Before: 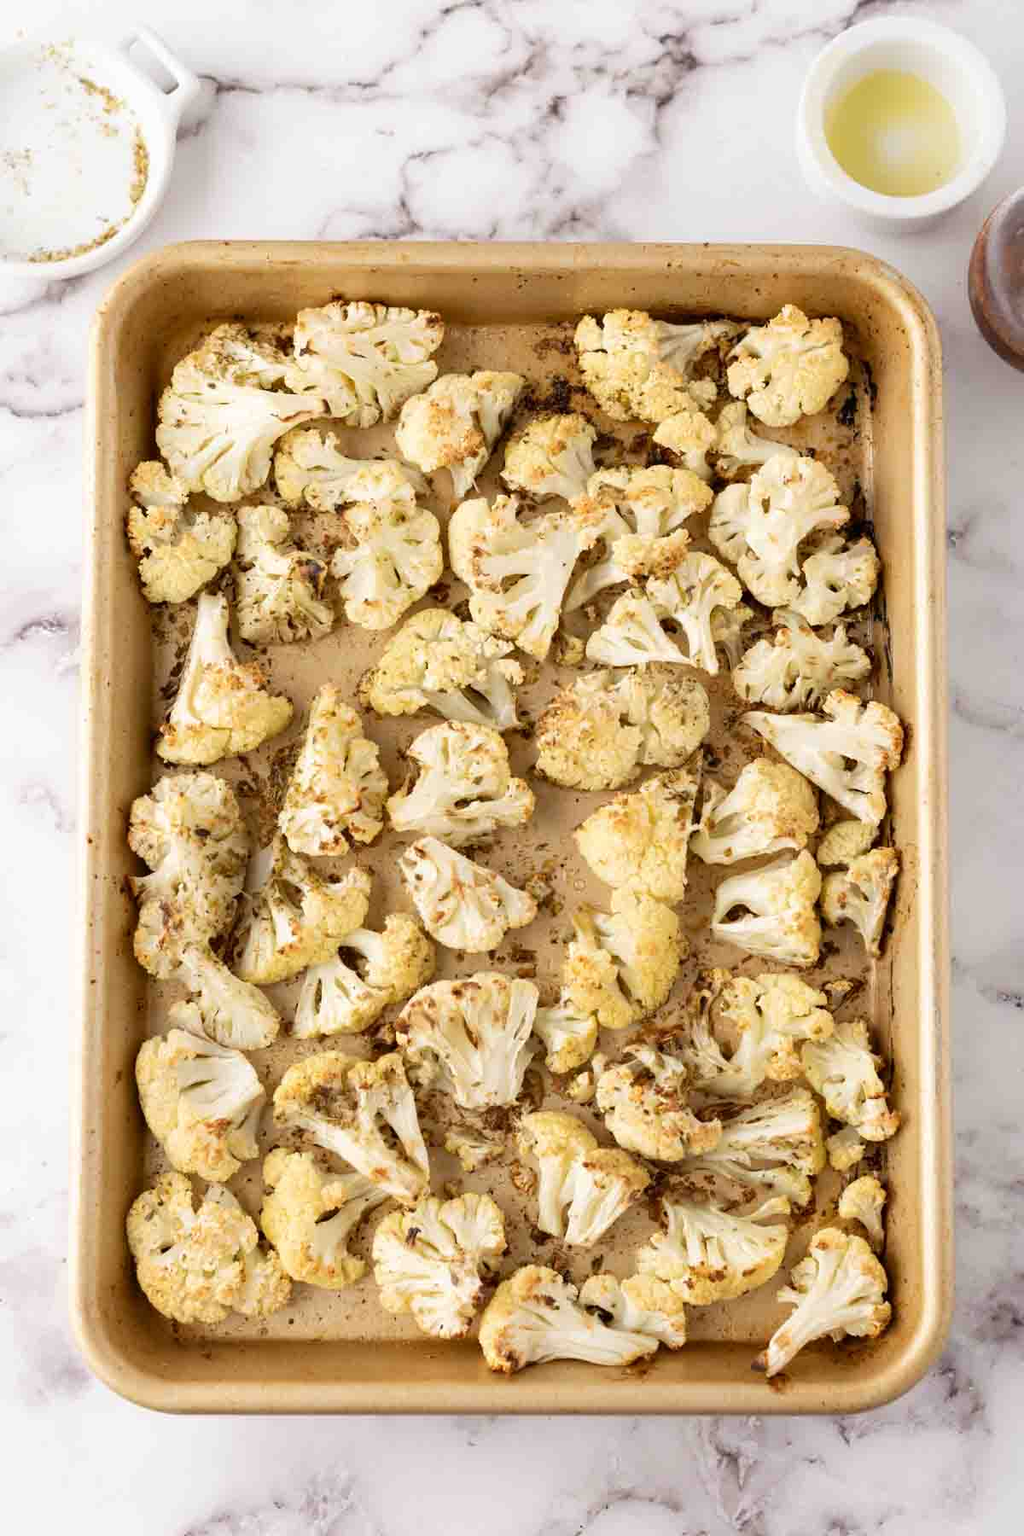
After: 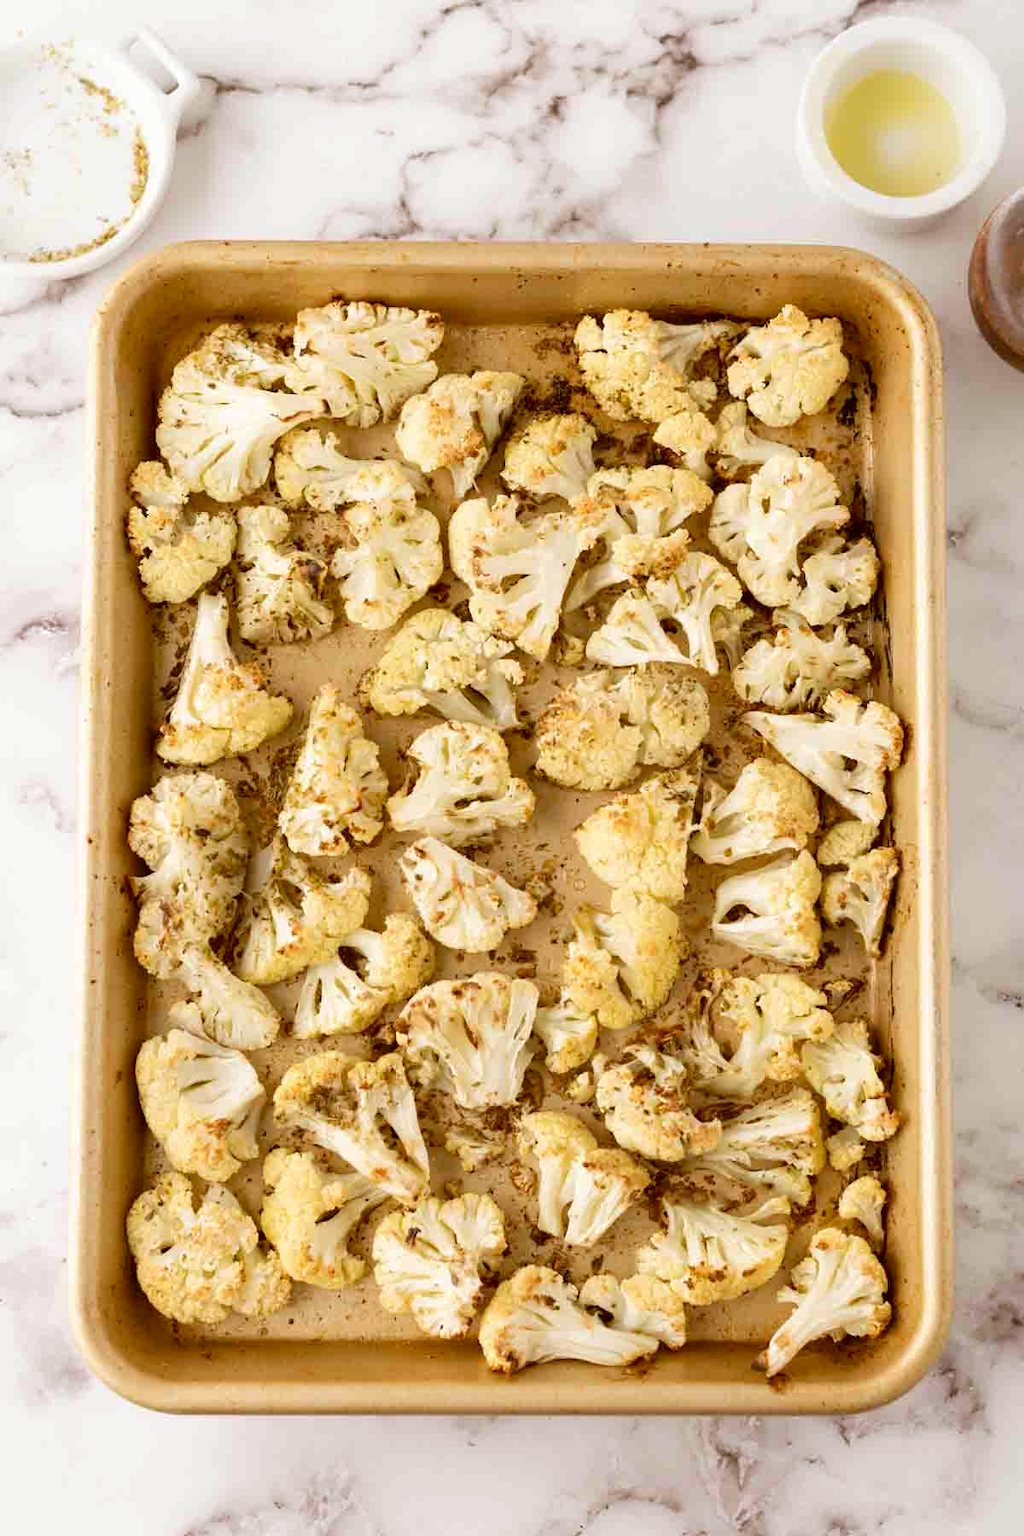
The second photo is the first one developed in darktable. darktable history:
color correction: highlights a* -0.371, highlights b* 0.156, shadows a* 5.21, shadows b* 20.11
